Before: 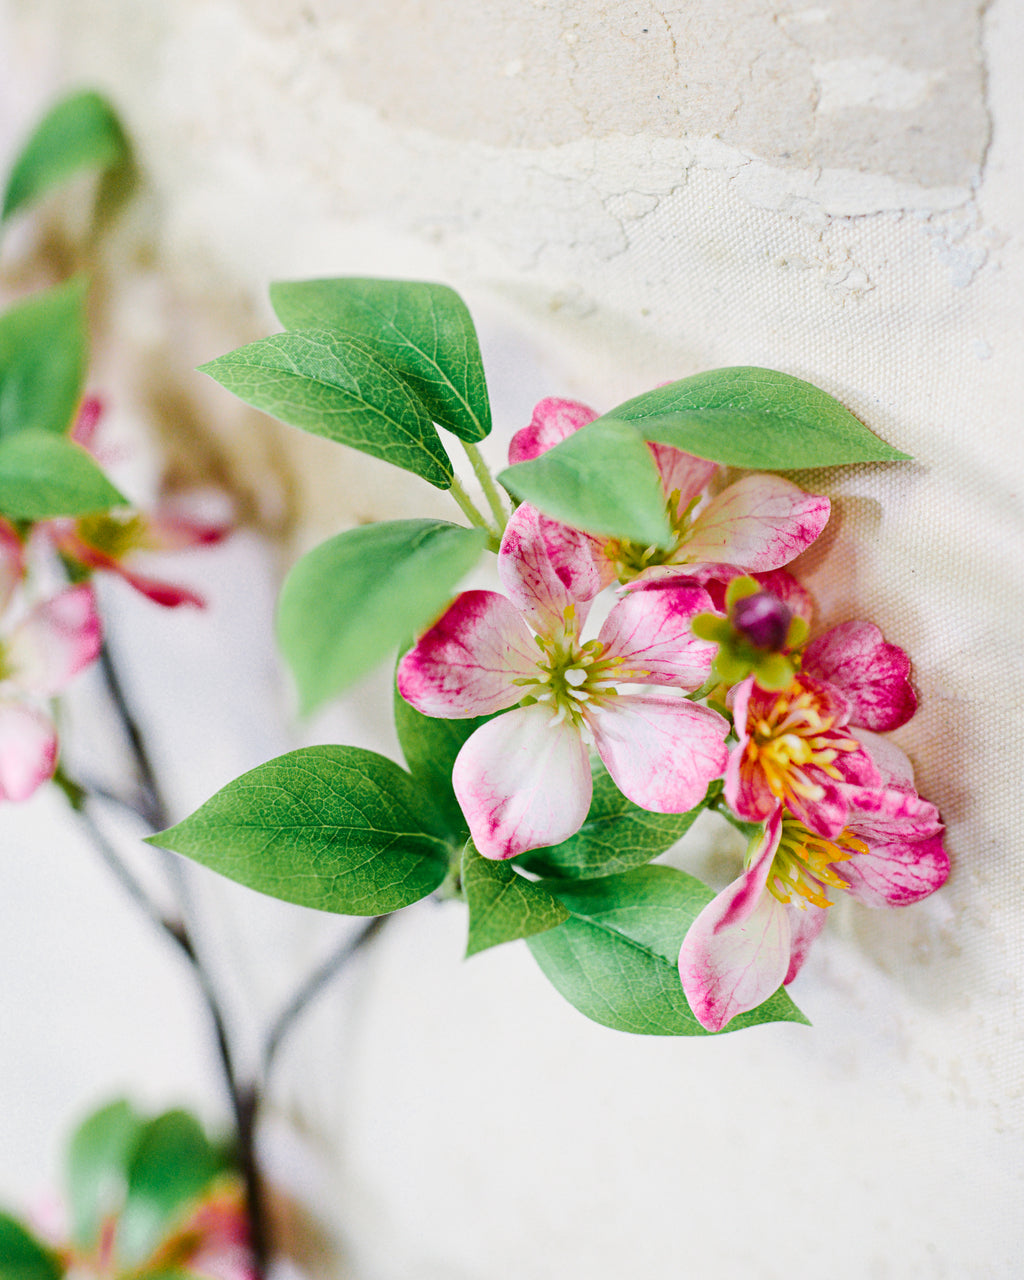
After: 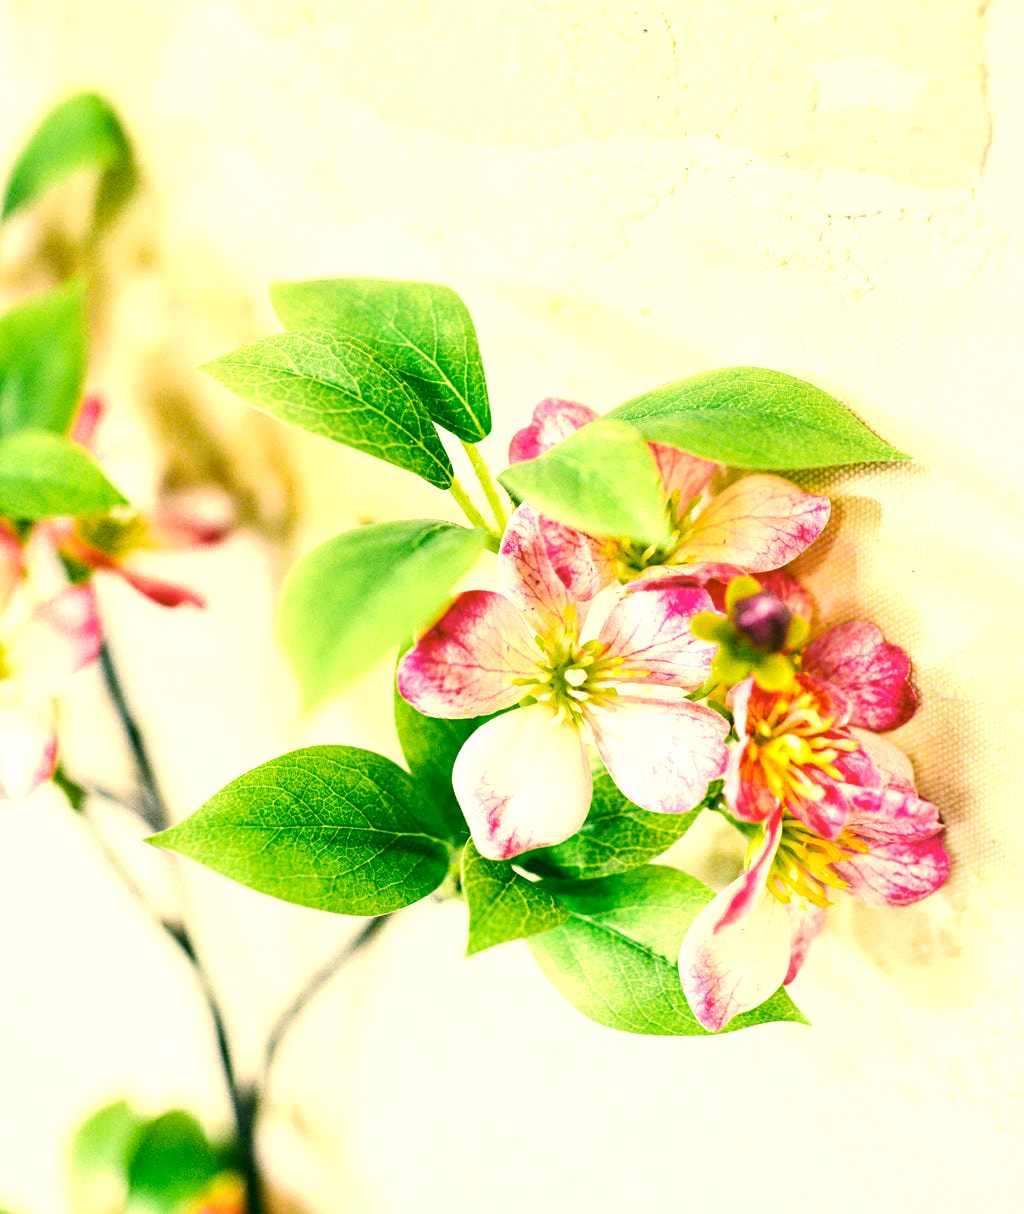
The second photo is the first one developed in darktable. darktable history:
tone equalizer: -8 EV -0.417 EV, -7 EV -0.389 EV, -6 EV -0.333 EV, -5 EV -0.222 EV, -3 EV 0.222 EV, -2 EV 0.333 EV, -1 EV 0.389 EV, +0 EV 0.417 EV, edges refinement/feathering 500, mask exposure compensation -1.57 EV, preserve details no
exposure: exposure 0.6 EV, compensate highlight preservation false
crop and rotate: top 0%, bottom 5.097%
color correction: highlights a* 5.62, highlights b* 33.57, shadows a* -25.86, shadows b* 4.02
